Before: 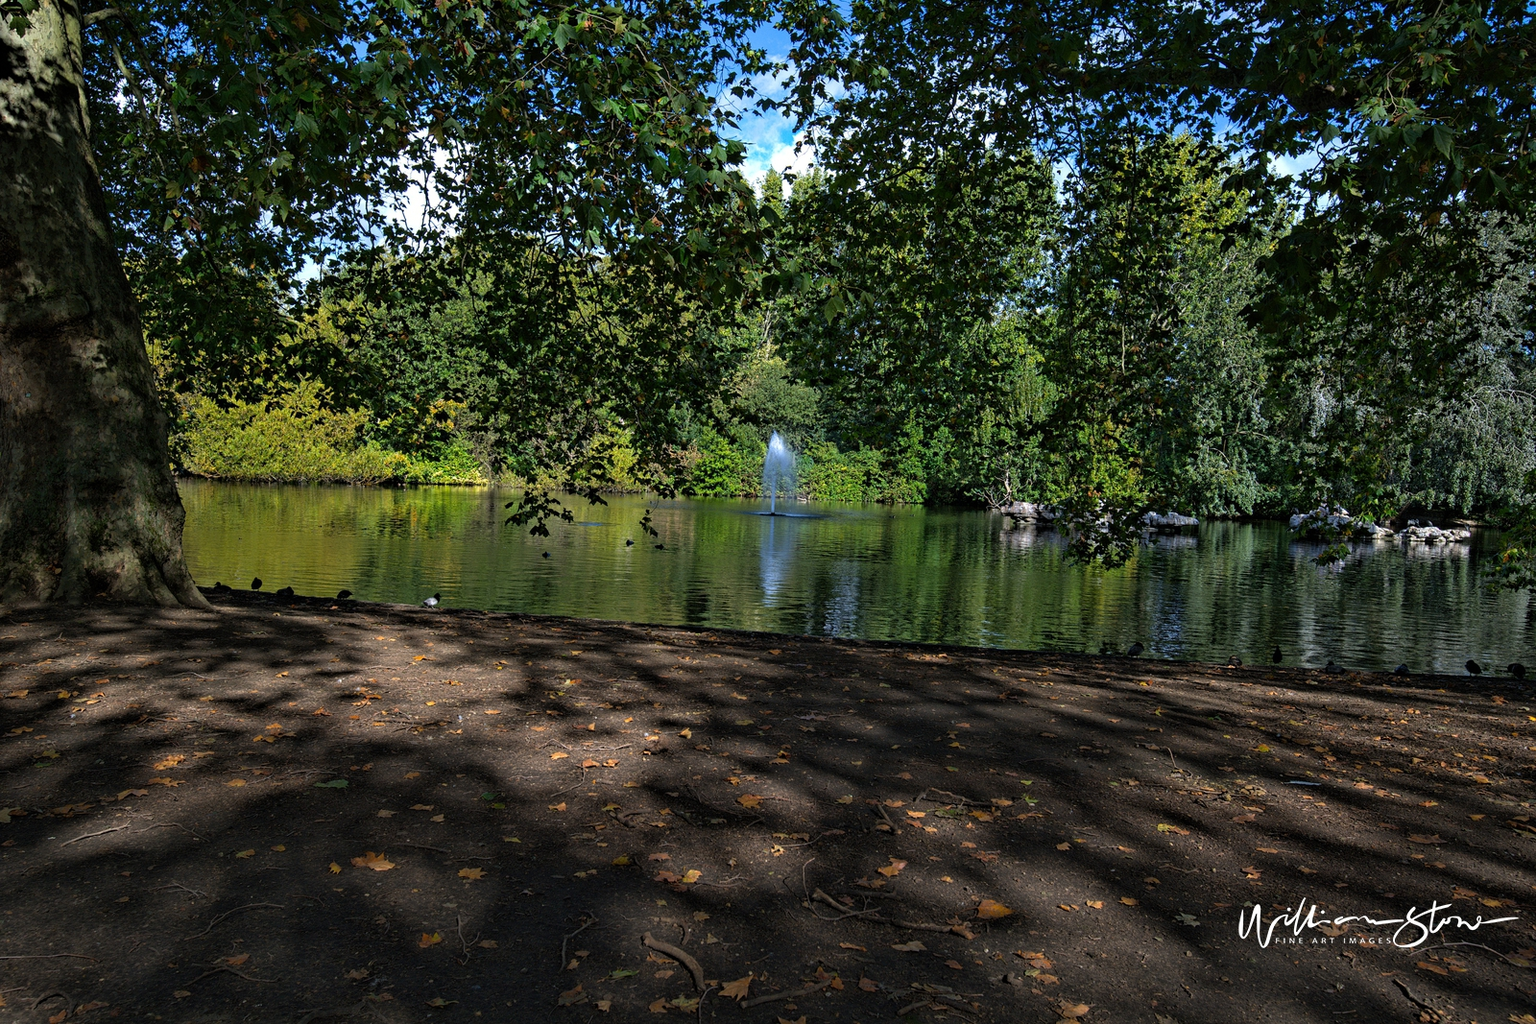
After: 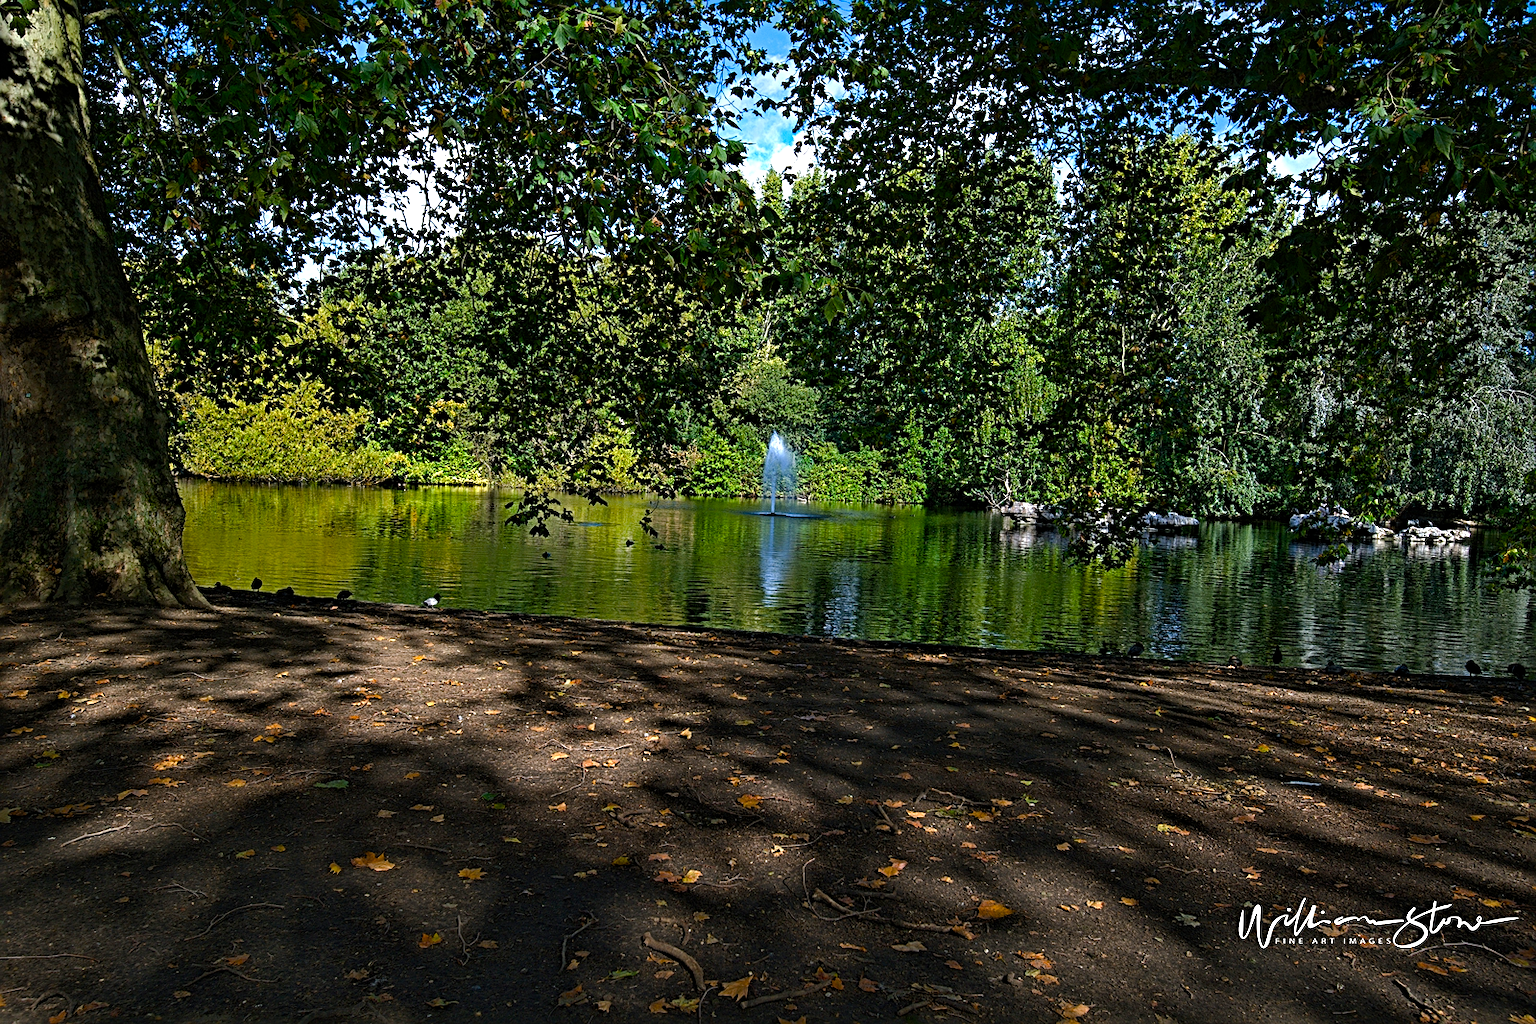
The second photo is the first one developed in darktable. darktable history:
sharpen: radius 3.085
color balance rgb: shadows lift › chroma 0.938%, shadows lift › hue 111.99°, perceptual saturation grading › global saturation 20%, perceptual saturation grading › highlights -25.113%, perceptual saturation grading › shadows 49.289%, perceptual brilliance grading › highlights 6.914%, perceptual brilliance grading › mid-tones 16.723%, perceptual brilliance grading › shadows -5.522%
